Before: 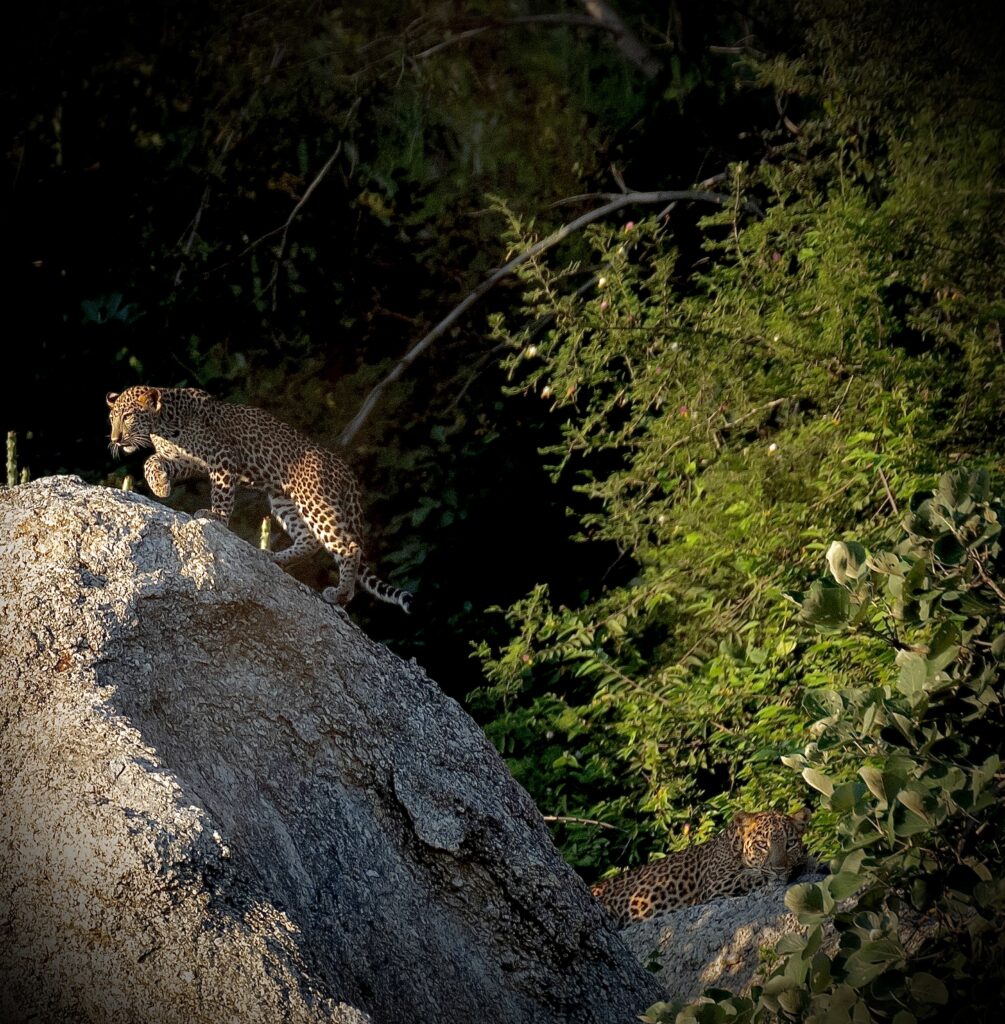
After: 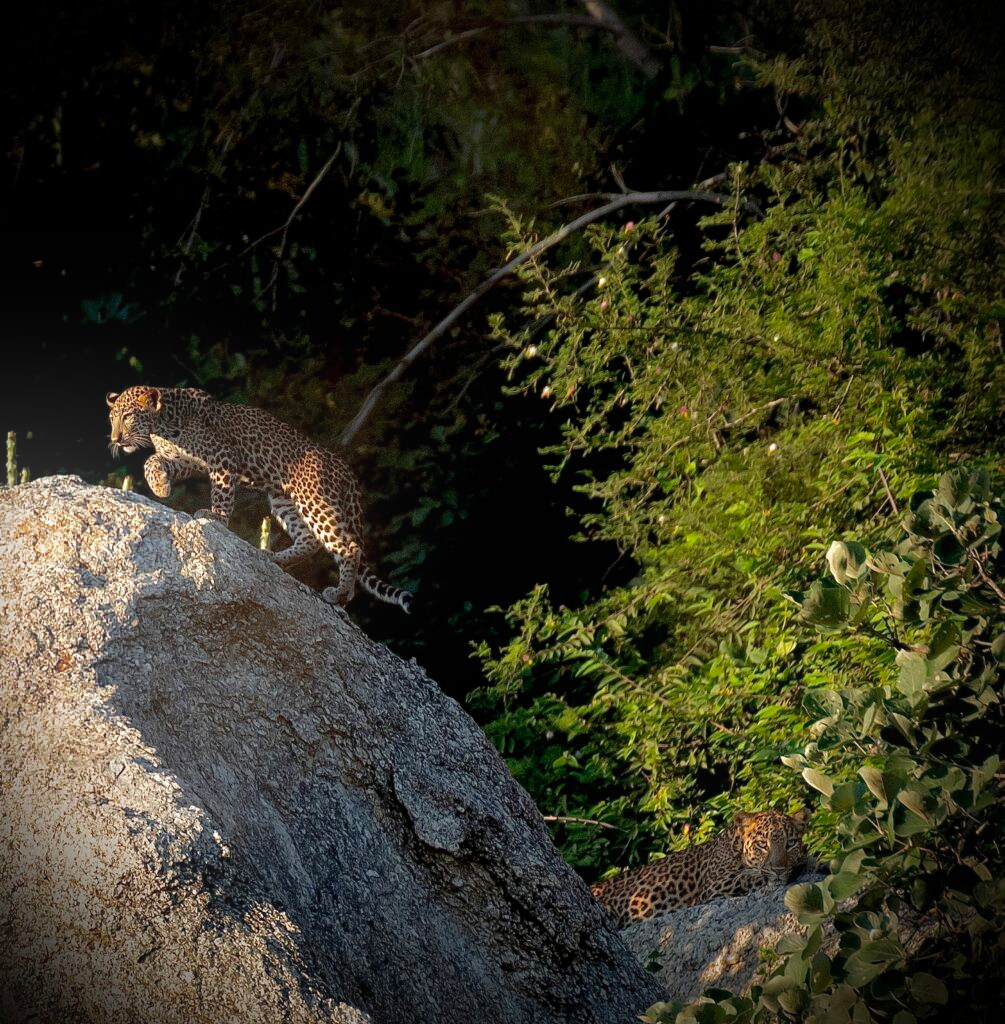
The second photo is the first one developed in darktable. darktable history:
color balance rgb: linear chroma grading › shadows -3%, linear chroma grading › highlights -4%
bloom: on, module defaults
